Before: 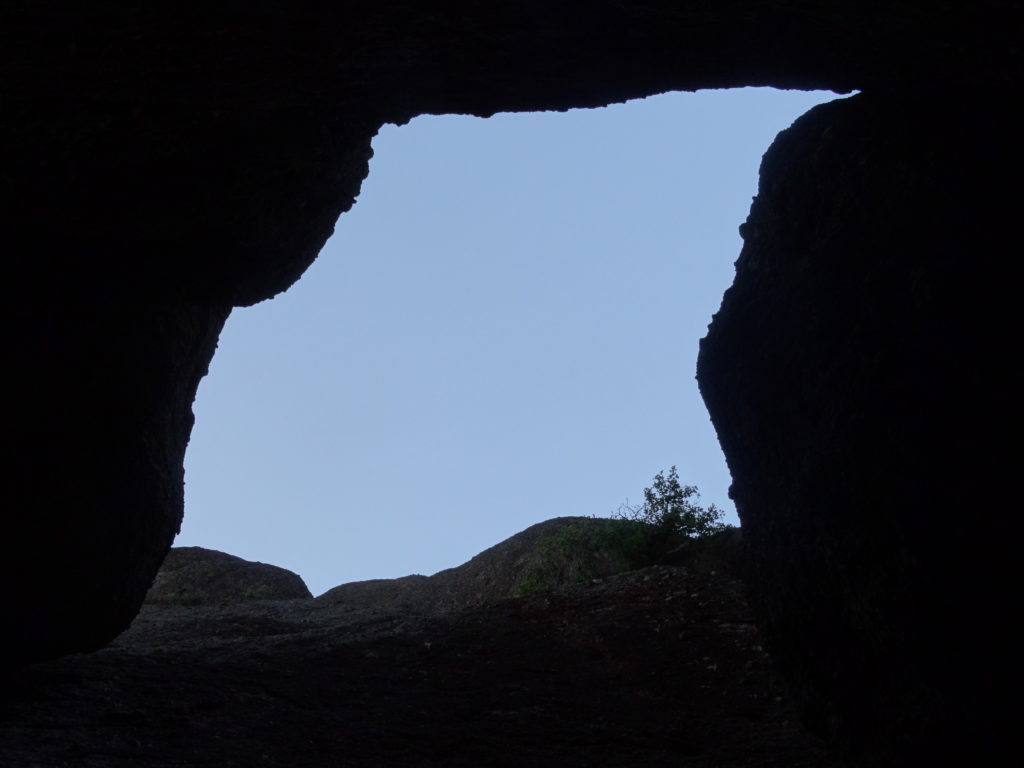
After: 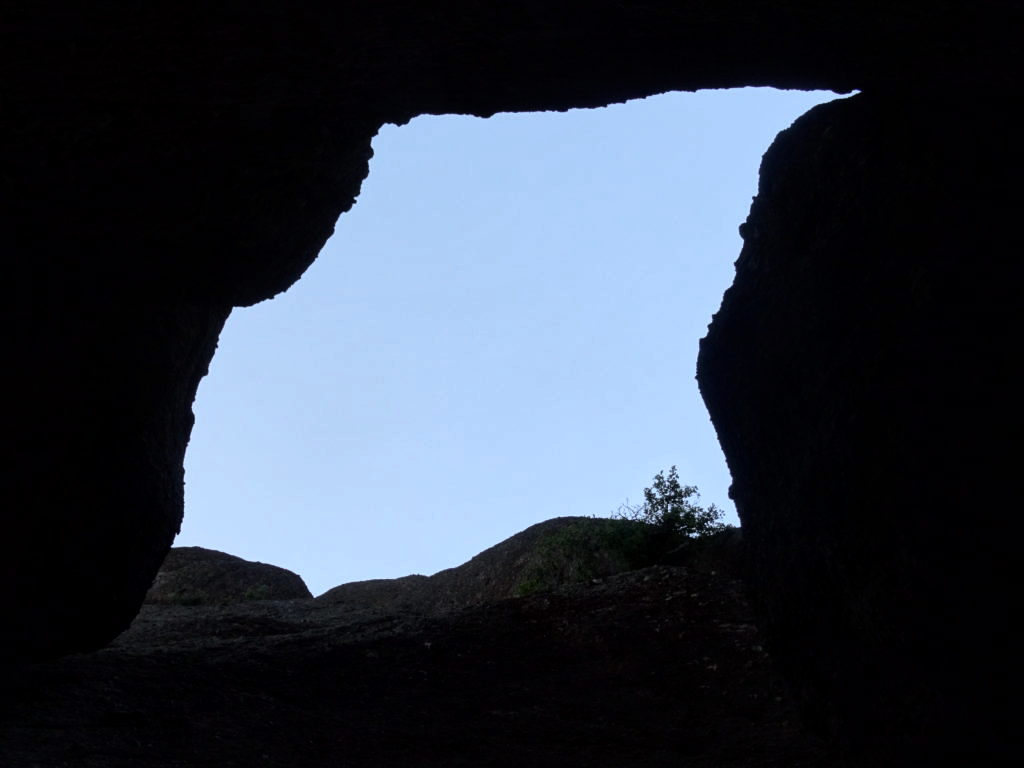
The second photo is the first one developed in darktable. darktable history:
tone equalizer: -8 EV -0.417 EV, -7 EV -0.389 EV, -6 EV -0.333 EV, -5 EV -0.222 EV, -3 EV 0.222 EV, -2 EV 0.333 EV, -1 EV 0.389 EV, +0 EV 0.417 EV, edges refinement/feathering 500, mask exposure compensation -1.57 EV, preserve details no
white balance: emerald 1
local contrast: mode bilateral grid, contrast 25, coarseness 60, detail 151%, midtone range 0.2
contrast brightness saturation: contrast 0.14
